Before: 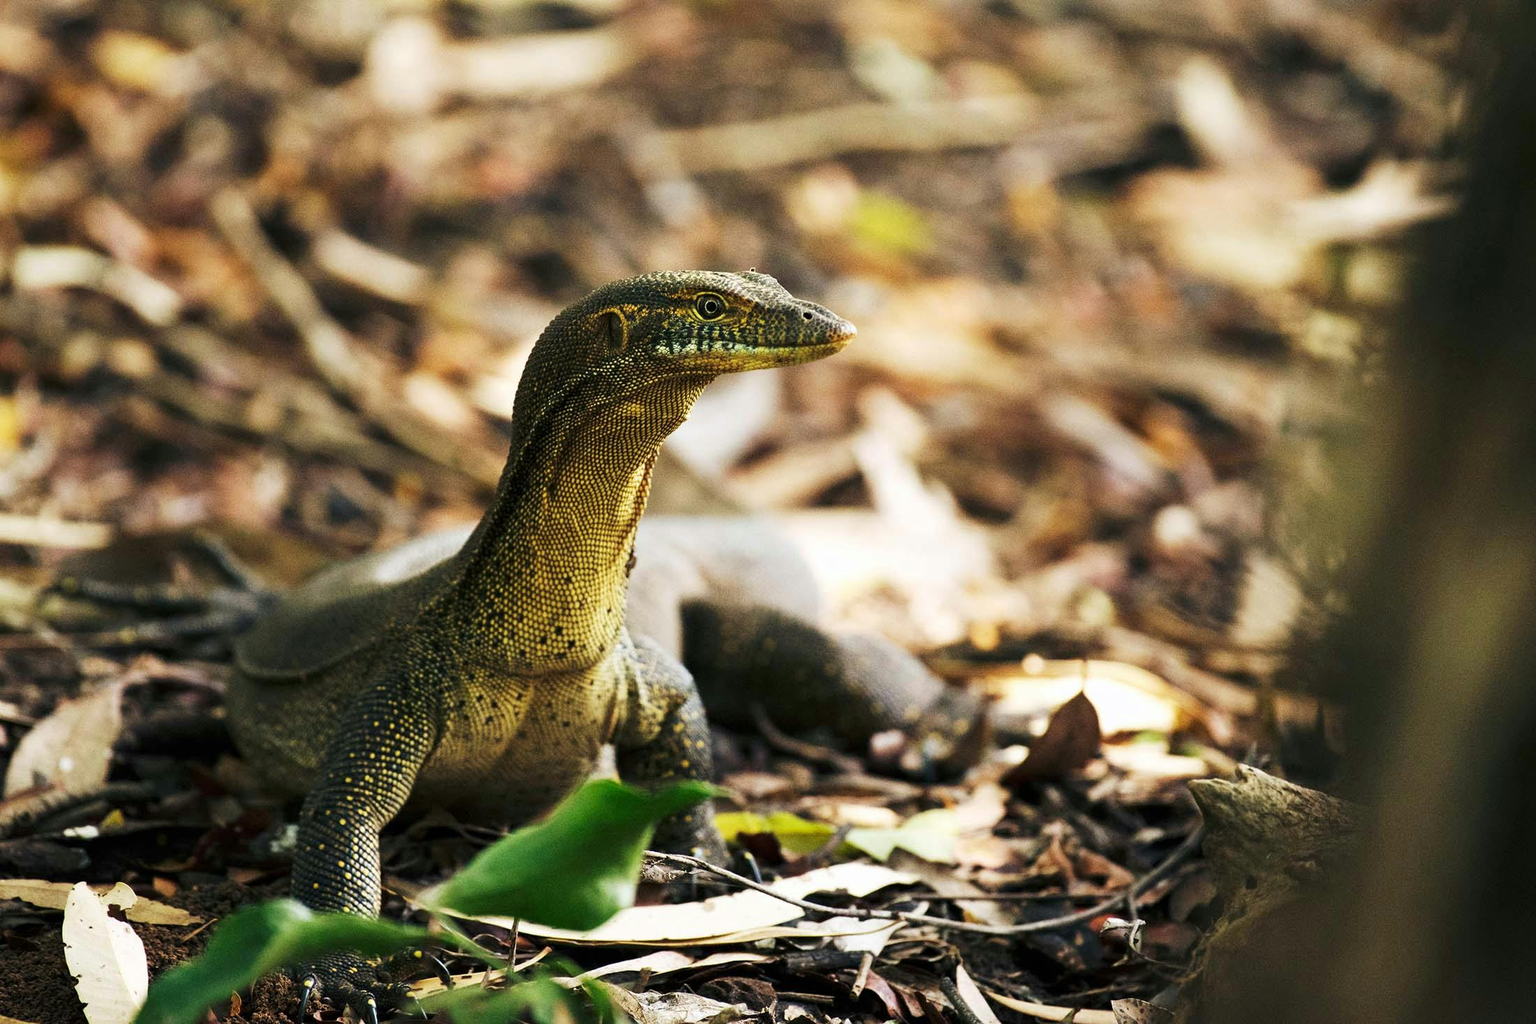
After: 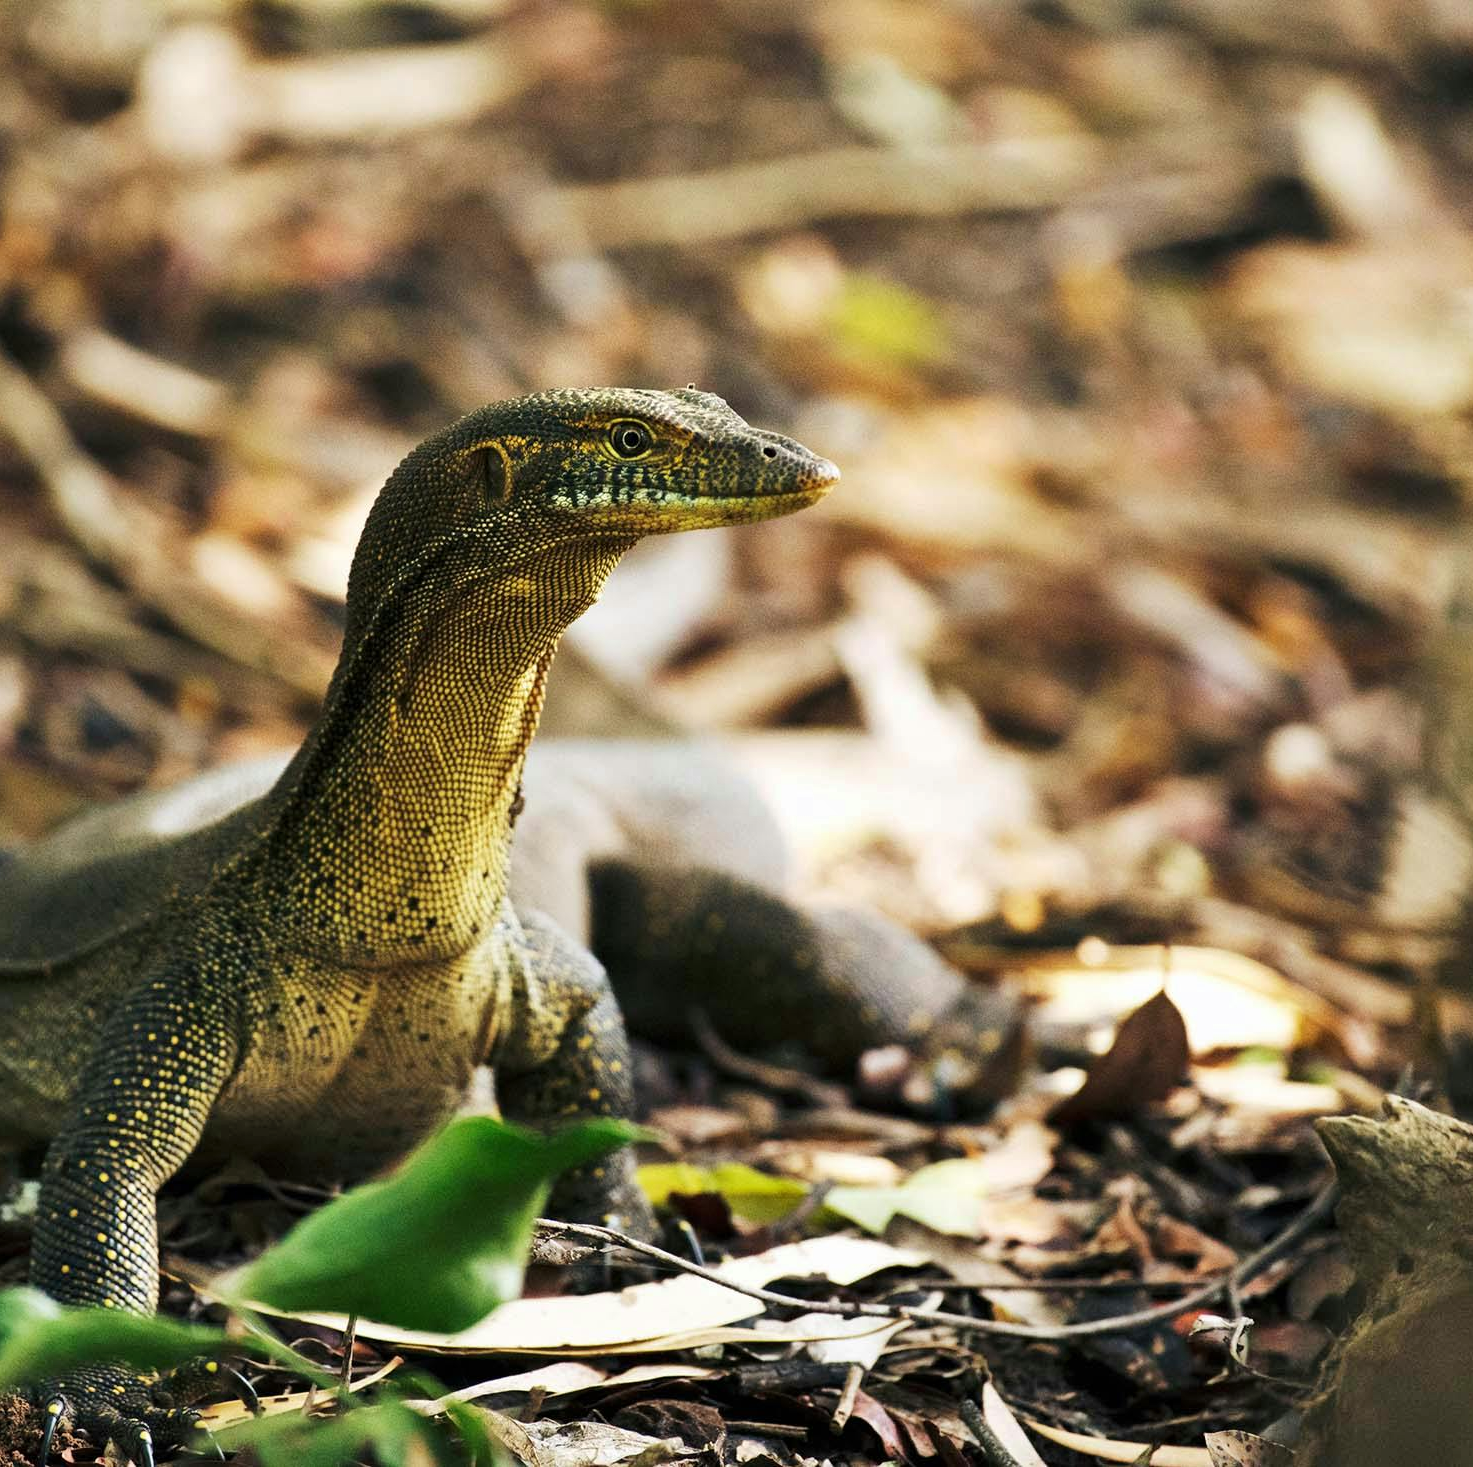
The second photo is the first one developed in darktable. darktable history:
crop and rotate: left 17.61%, right 15.394%
shadows and highlights: soften with gaussian
